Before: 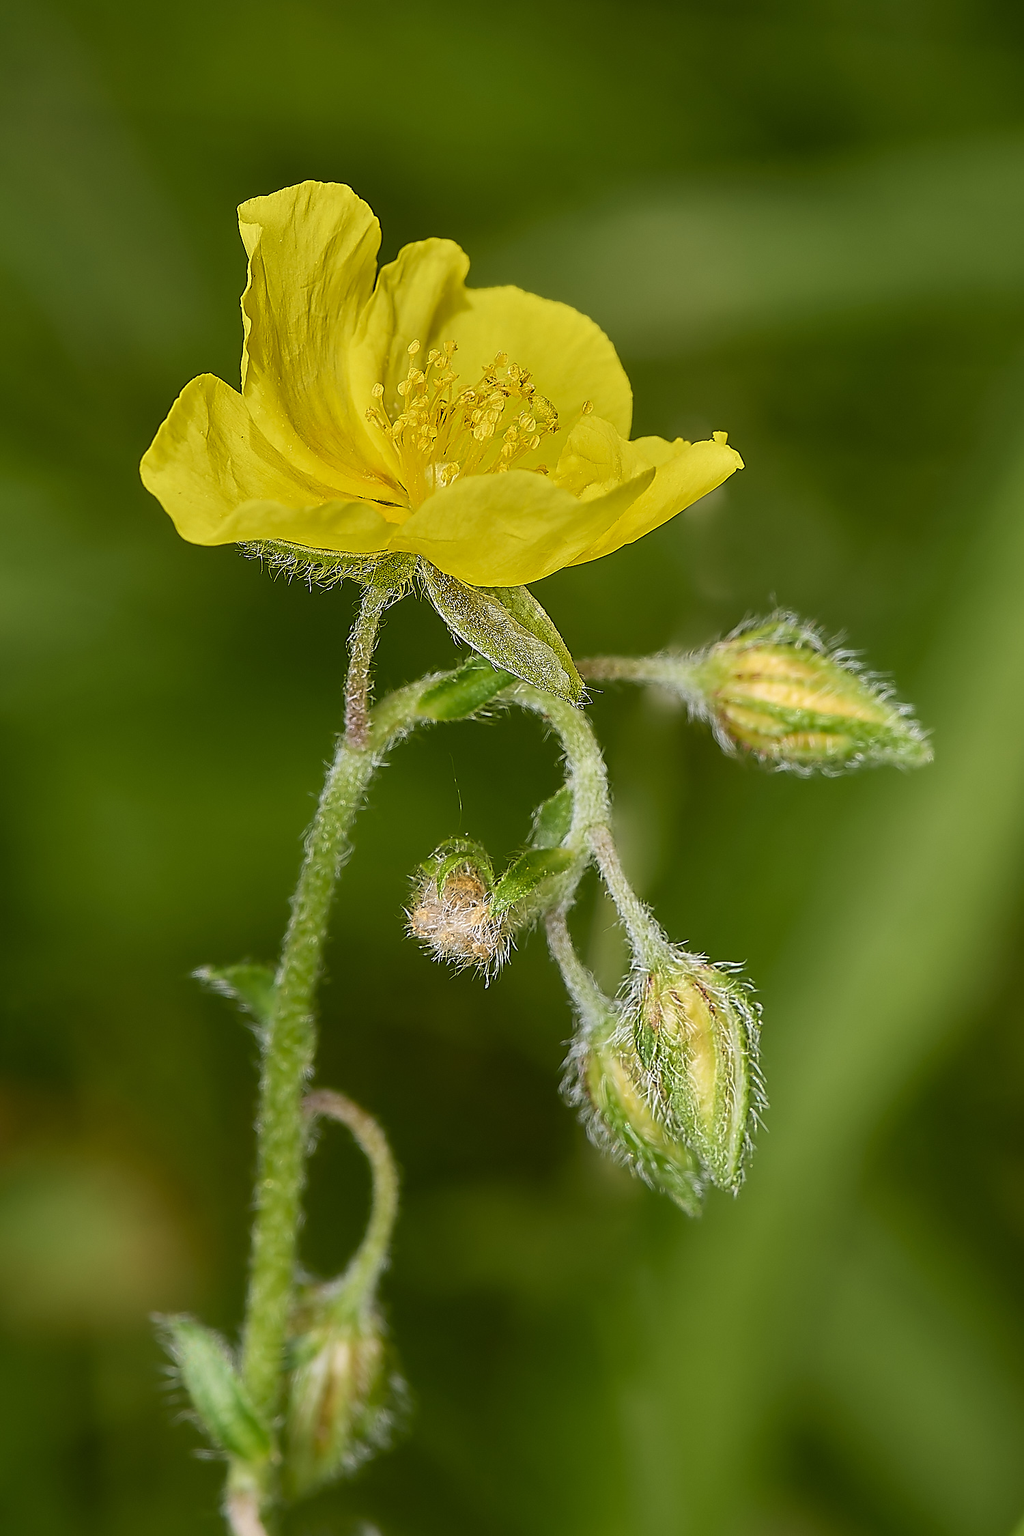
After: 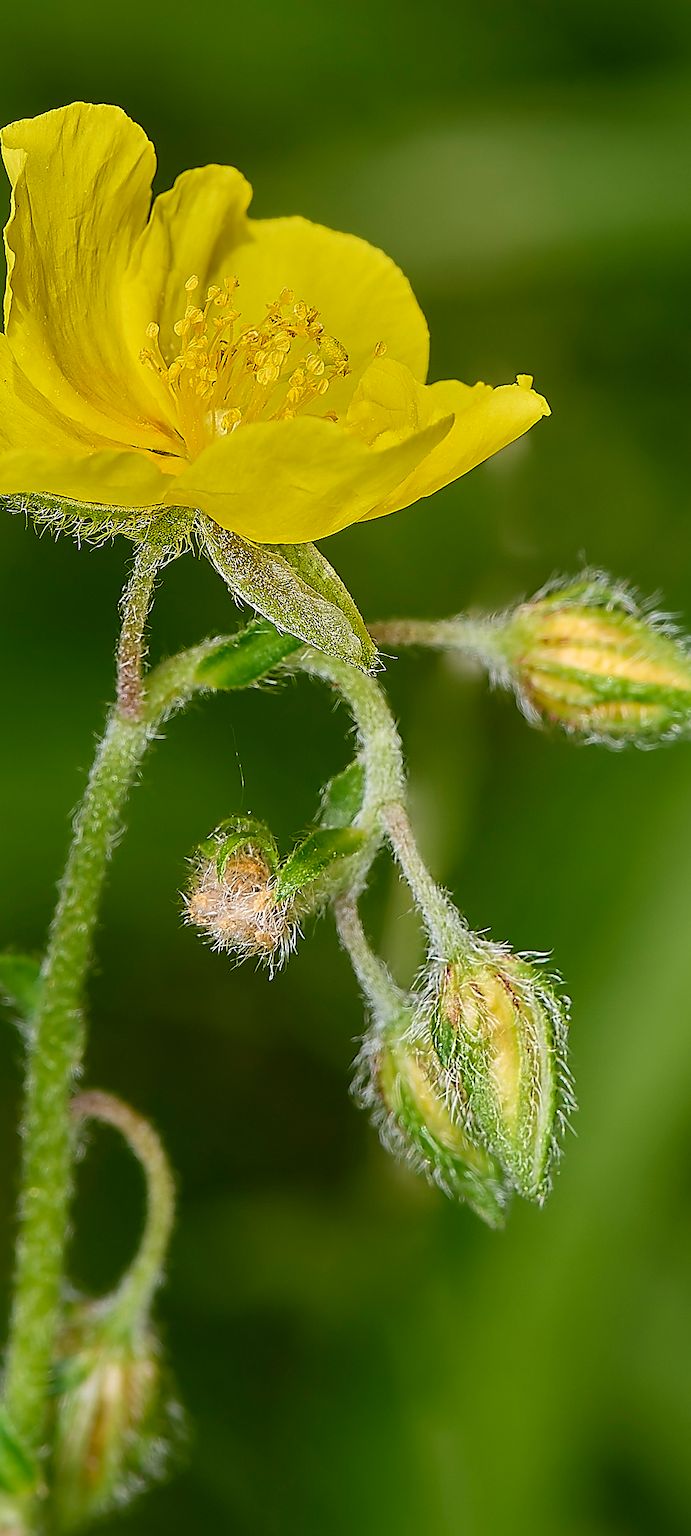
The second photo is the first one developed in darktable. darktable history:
crop and rotate: left 23.203%, top 5.646%, right 14.633%, bottom 2.313%
